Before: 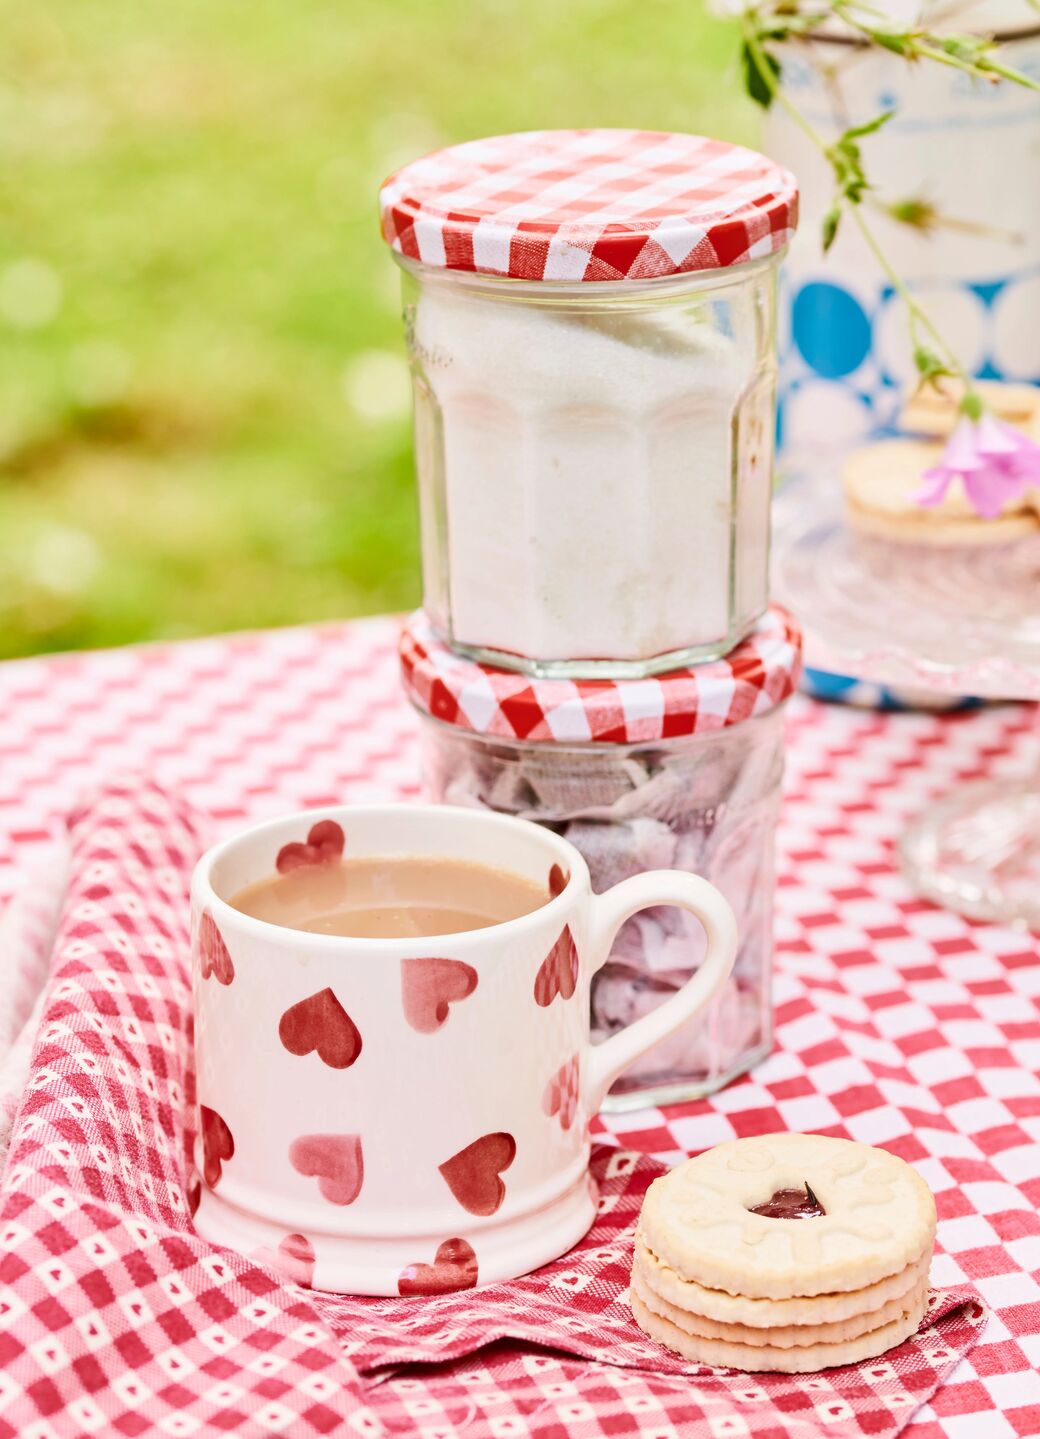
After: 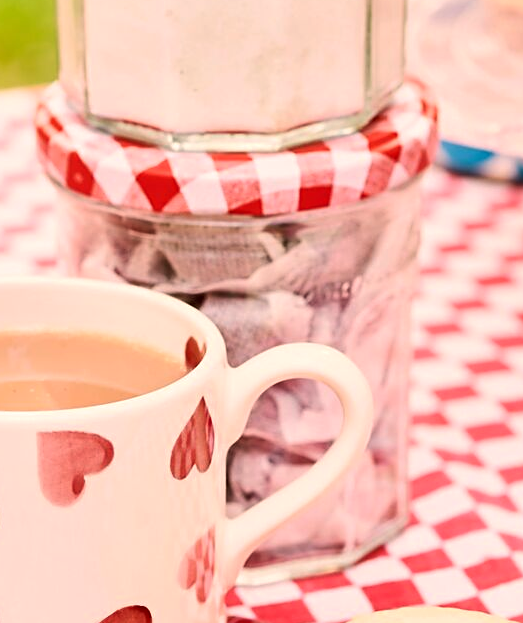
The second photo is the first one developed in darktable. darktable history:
sharpen: on, module defaults
white balance: red 1.127, blue 0.943
contrast equalizer: y [[0.5 ×4, 0.483, 0.43], [0.5 ×6], [0.5 ×6], [0 ×6], [0 ×6]]
crop: left 35.03%, top 36.625%, right 14.663%, bottom 20.057%
